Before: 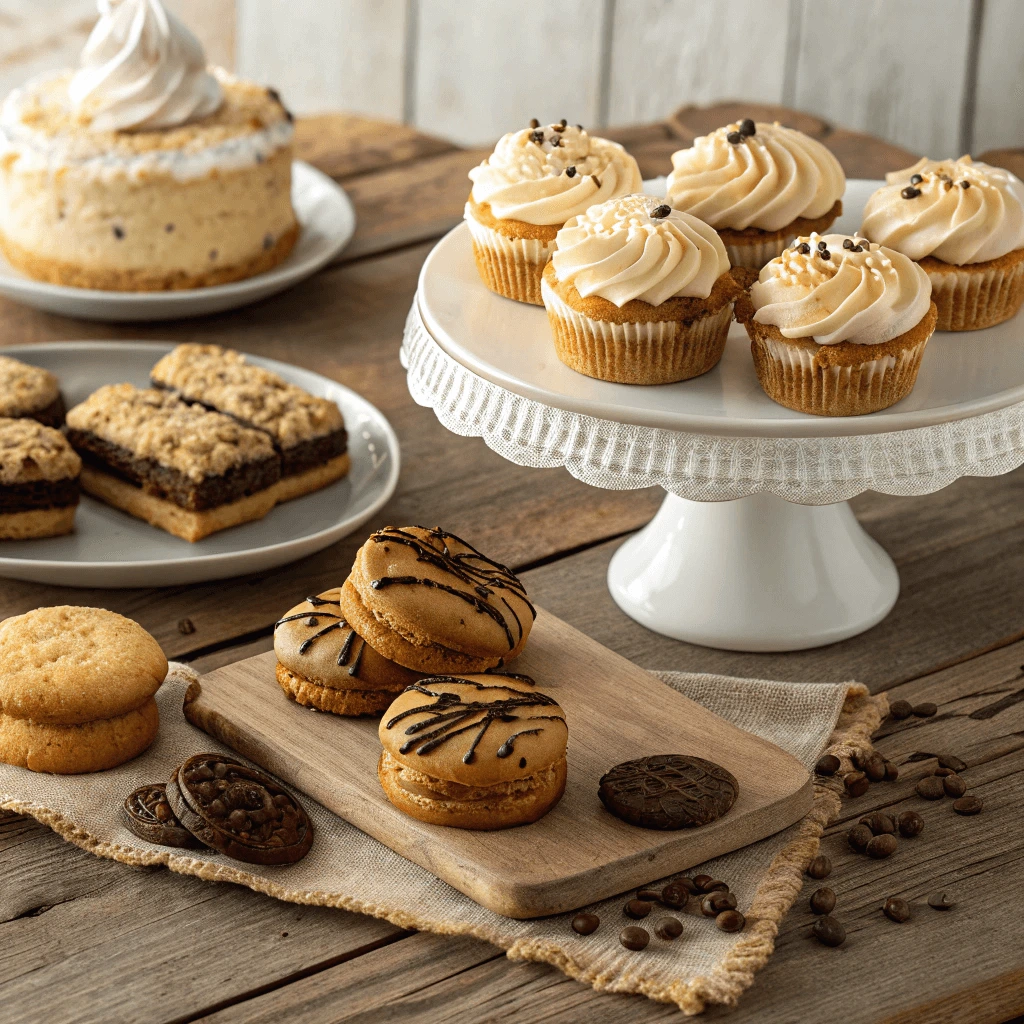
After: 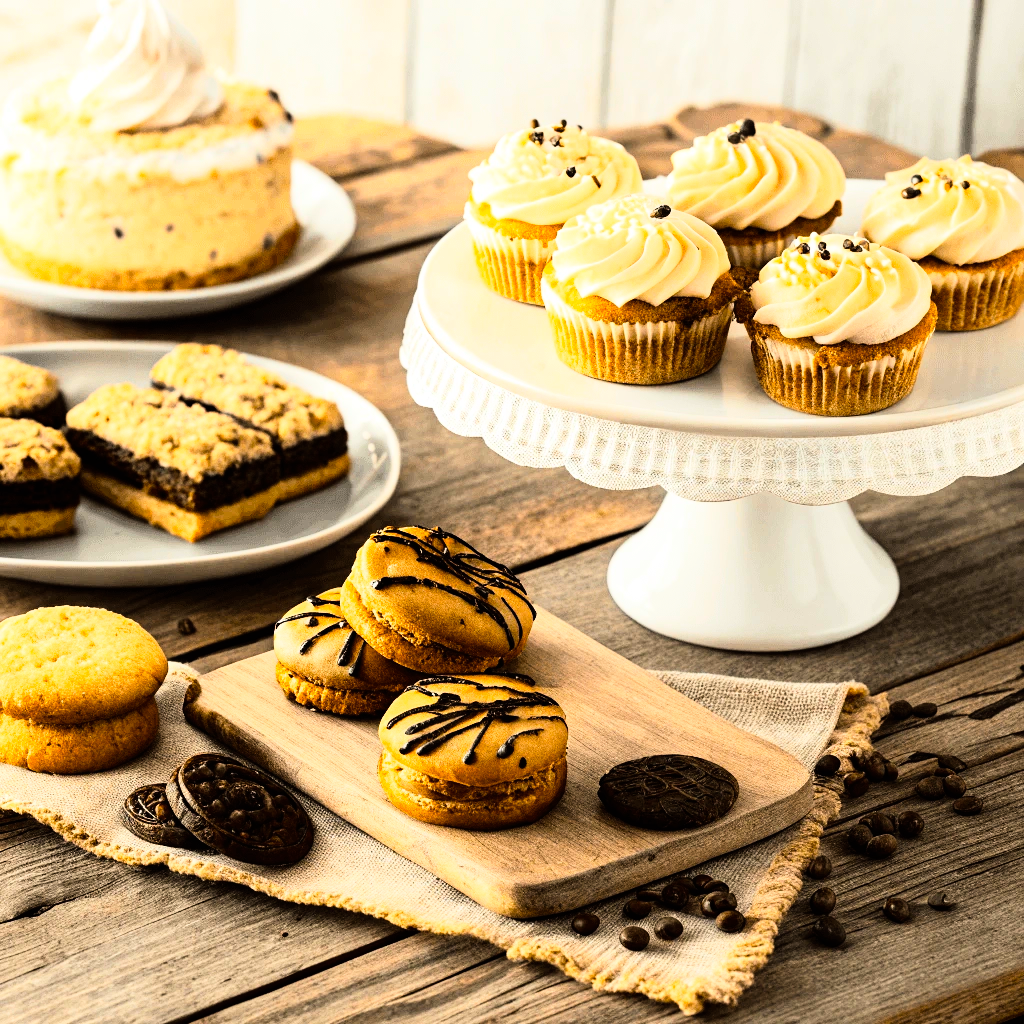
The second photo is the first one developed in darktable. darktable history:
rgb curve: curves: ch0 [(0, 0) (0.21, 0.15) (0.24, 0.21) (0.5, 0.75) (0.75, 0.96) (0.89, 0.99) (1, 1)]; ch1 [(0, 0.02) (0.21, 0.13) (0.25, 0.2) (0.5, 0.67) (0.75, 0.9) (0.89, 0.97) (1, 1)]; ch2 [(0, 0.02) (0.21, 0.13) (0.25, 0.2) (0.5, 0.67) (0.75, 0.9) (0.89, 0.97) (1, 1)], compensate middle gray true
color balance: output saturation 120%
